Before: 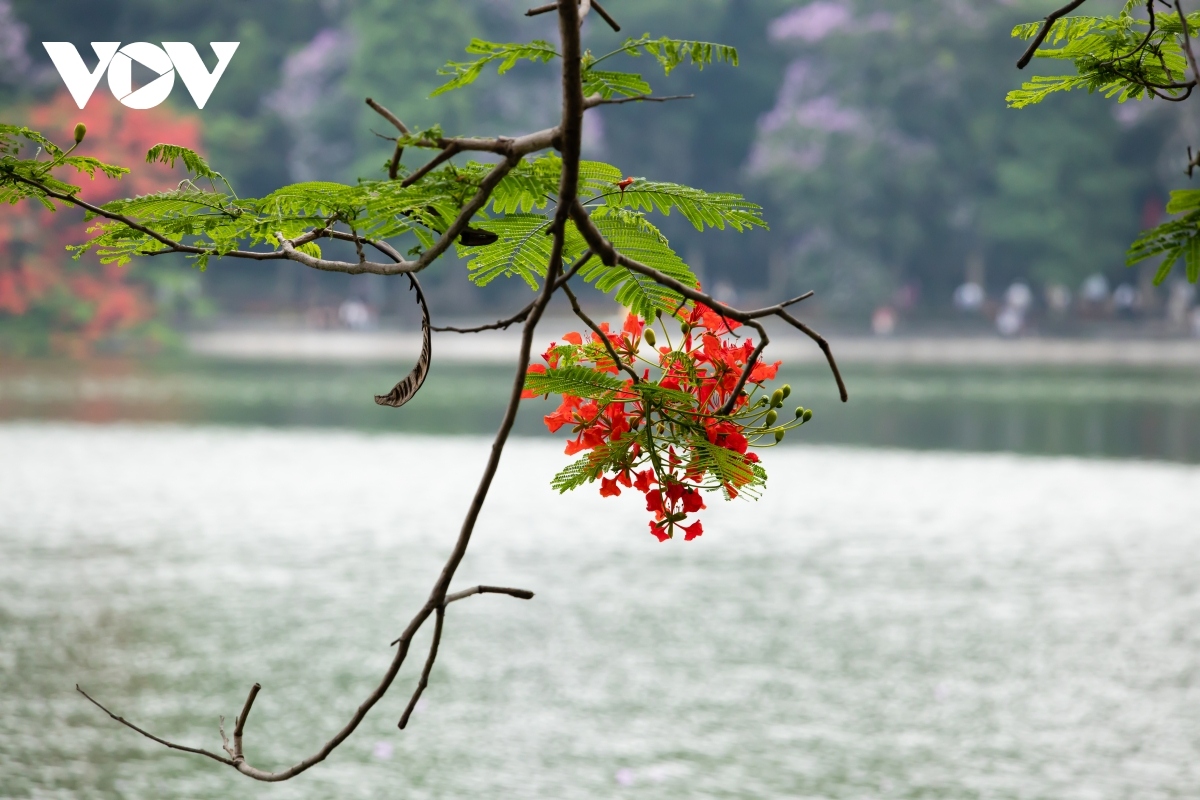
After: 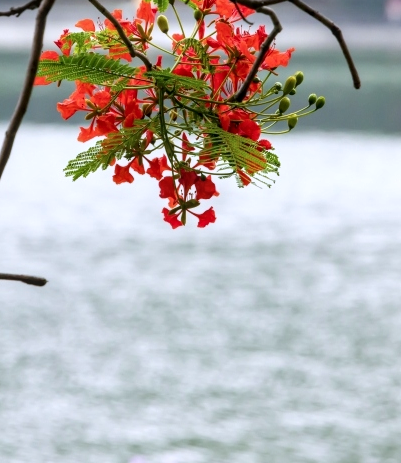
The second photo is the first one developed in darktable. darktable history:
color calibration: gray › normalize channels true, illuminant as shot in camera, x 0.358, y 0.373, temperature 4628.91 K, gamut compression 0.009
local contrast: on, module defaults
crop: left 40.644%, top 39.136%, right 25.935%, bottom 2.986%
